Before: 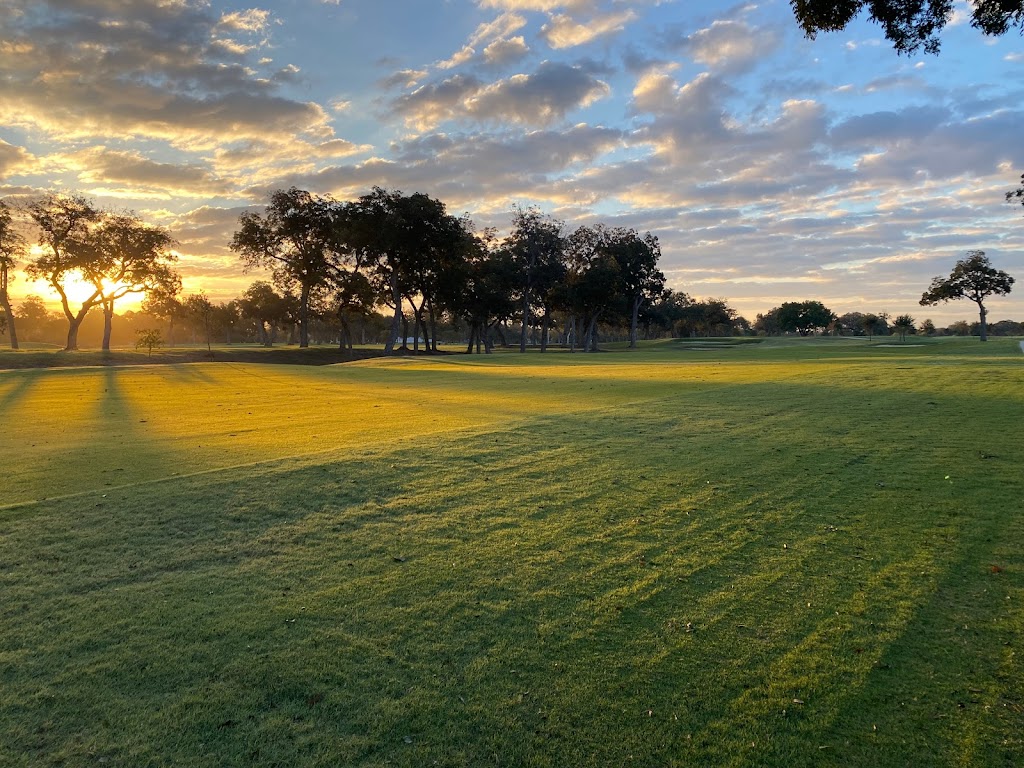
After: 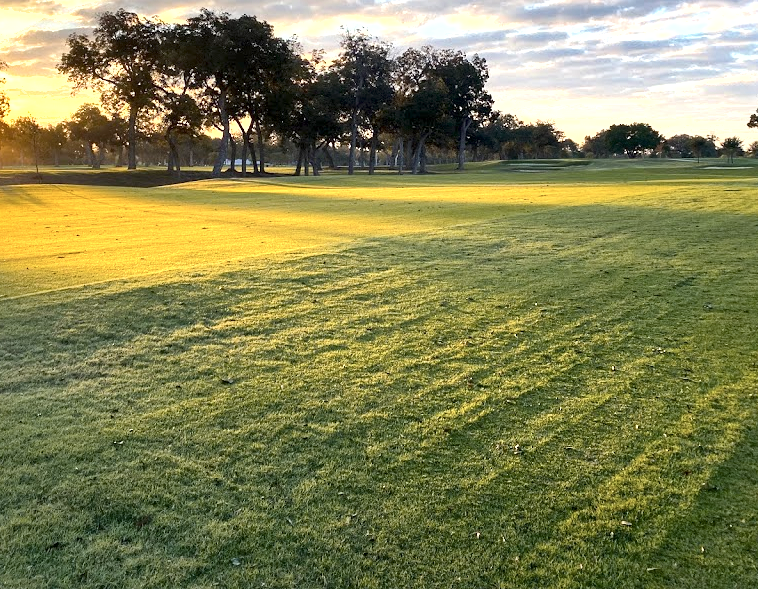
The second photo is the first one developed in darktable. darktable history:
crop: left 16.861%, top 23.21%, right 9.054%
shadows and highlights: soften with gaussian
color balance rgb: perceptual saturation grading › global saturation 30.235%, contrast -9.432%
color zones: curves: ch2 [(0, 0.5) (0.143, 0.5) (0.286, 0.489) (0.415, 0.421) (0.571, 0.5) (0.714, 0.5) (0.857, 0.5) (1, 0.5)]
exposure: black level correction 0, exposure 1.199 EV, compensate highlight preservation false
local contrast: mode bilateral grid, contrast 26, coarseness 59, detail 152%, midtone range 0.2
contrast brightness saturation: contrast 0.096, saturation -0.282
